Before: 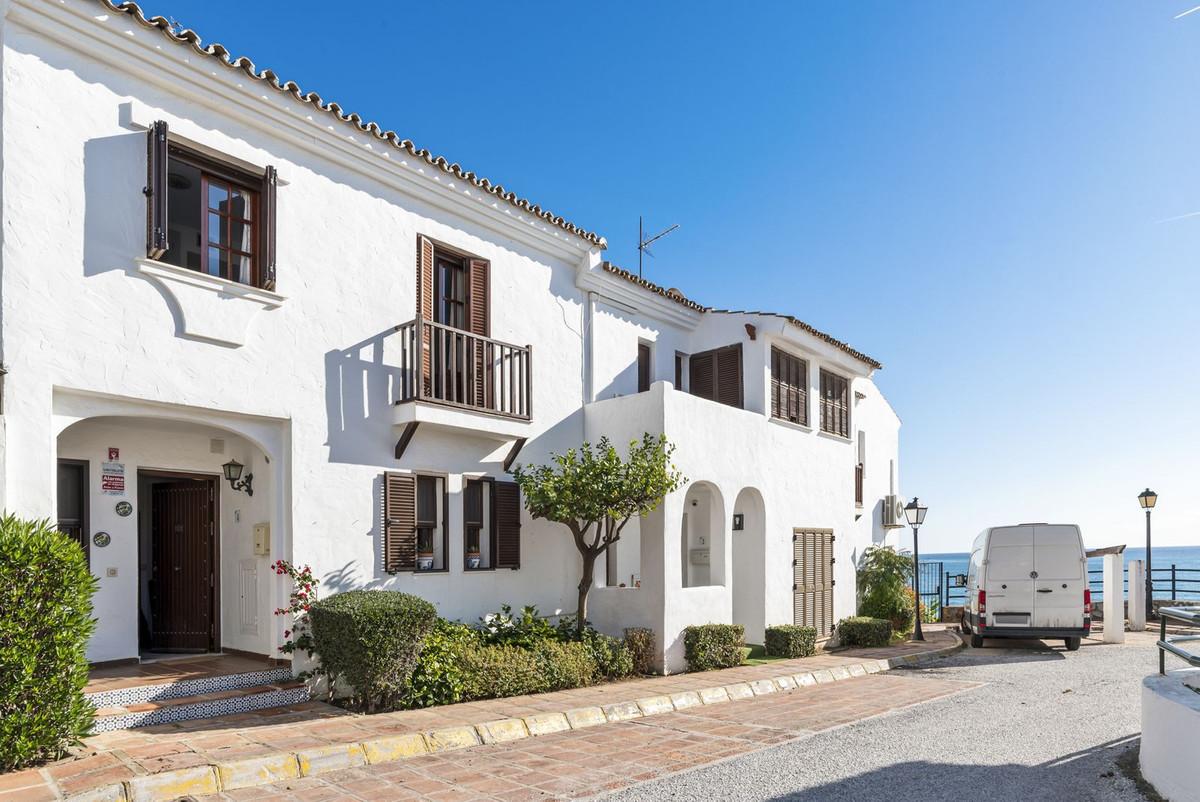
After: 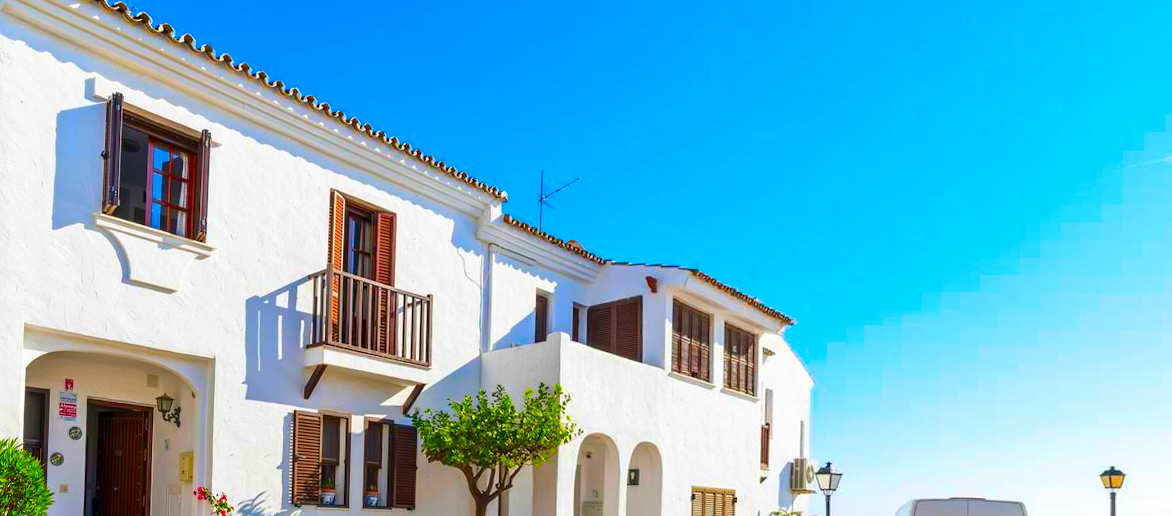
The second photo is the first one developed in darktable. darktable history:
color correction: saturation 3
crop: bottom 24.967%
rotate and perspective: rotation 1.69°, lens shift (vertical) -0.023, lens shift (horizontal) -0.291, crop left 0.025, crop right 0.988, crop top 0.092, crop bottom 0.842
